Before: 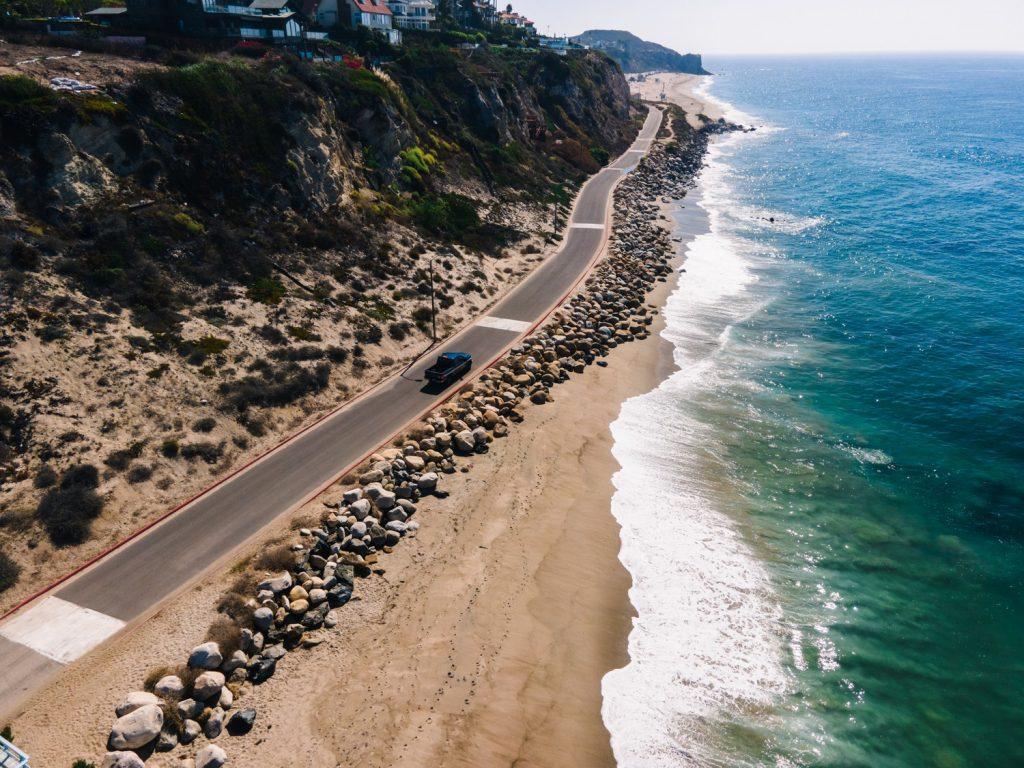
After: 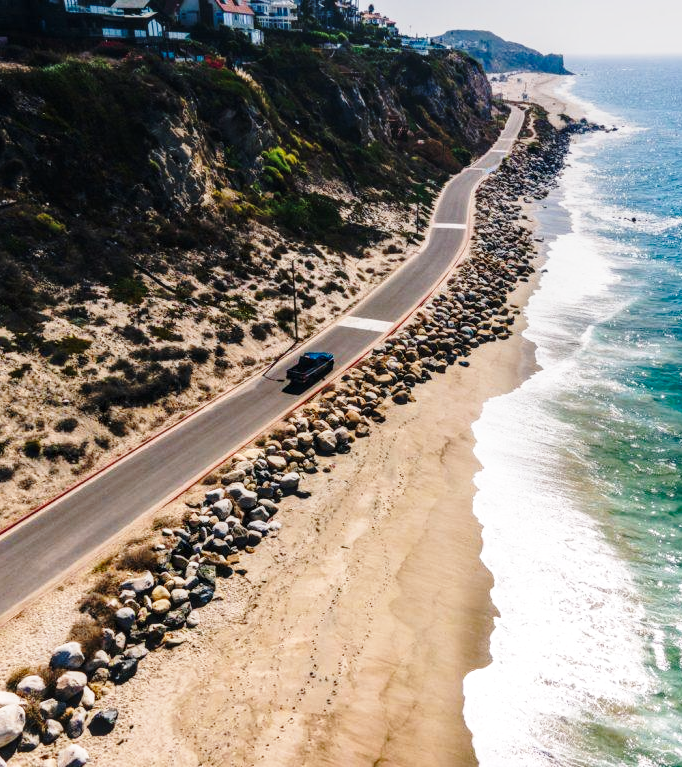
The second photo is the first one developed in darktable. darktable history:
crop and rotate: left 13.537%, right 19.796%
local contrast: on, module defaults
graduated density: on, module defaults
base curve: curves: ch0 [(0, 0) (0.028, 0.03) (0.121, 0.232) (0.46, 0.748) (0.859, 0.968) (1, 1)], preserve colors none
